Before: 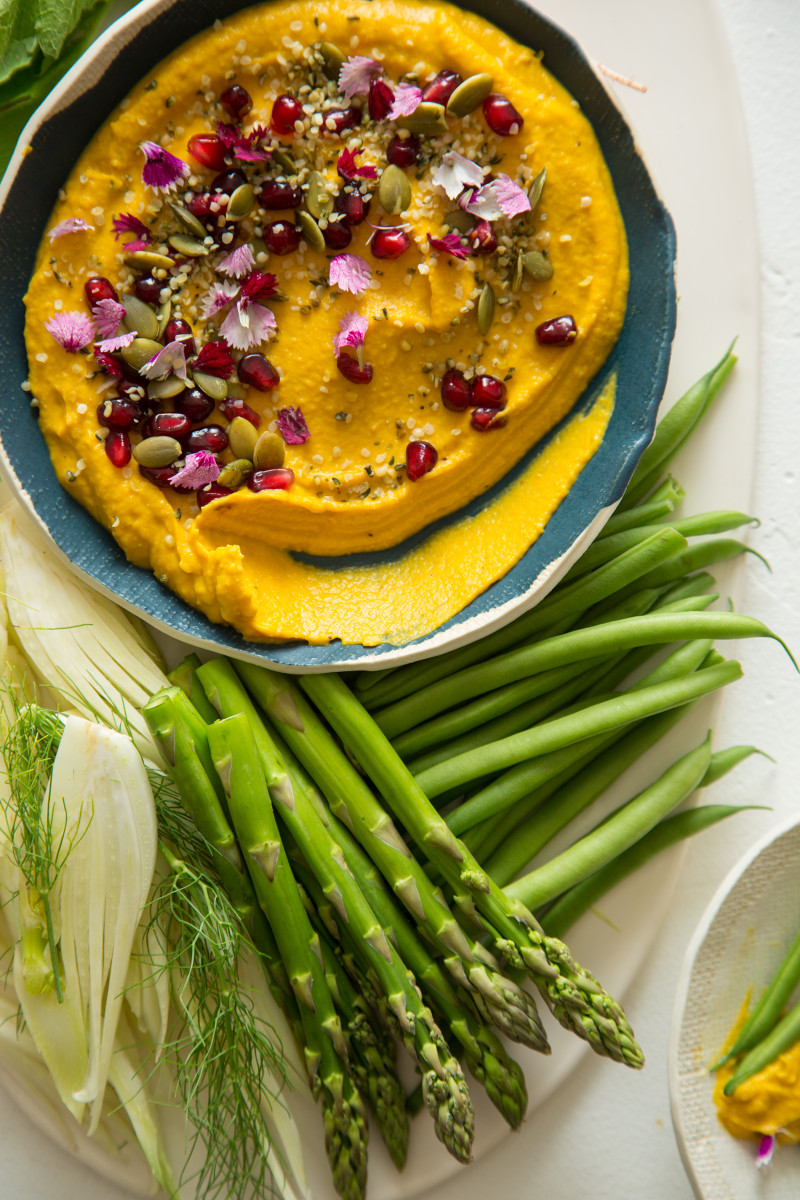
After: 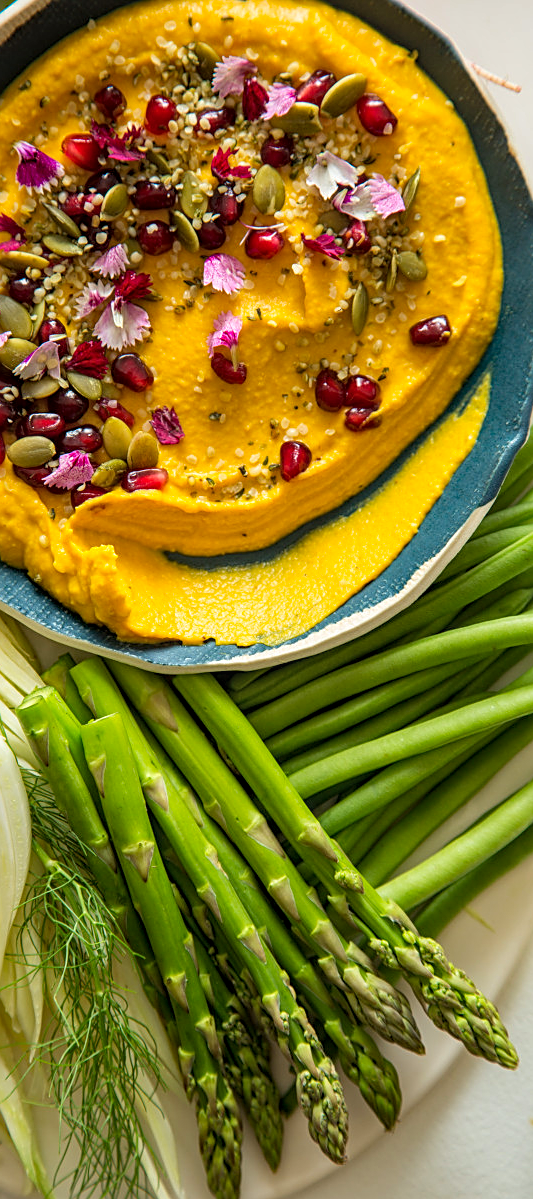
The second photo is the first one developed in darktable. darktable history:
sharpen: on, module defaults
contrast brightness saturation: contrast 0.03, brightness 0.06, saturation 0.13
color balance rgb: perceptual saturation grading › global saturation -1%
crop and rotate: left 15.754%, right 17.579%
haze removal: compatibility mode true, adaptive false
local contrast: on, module defaults
